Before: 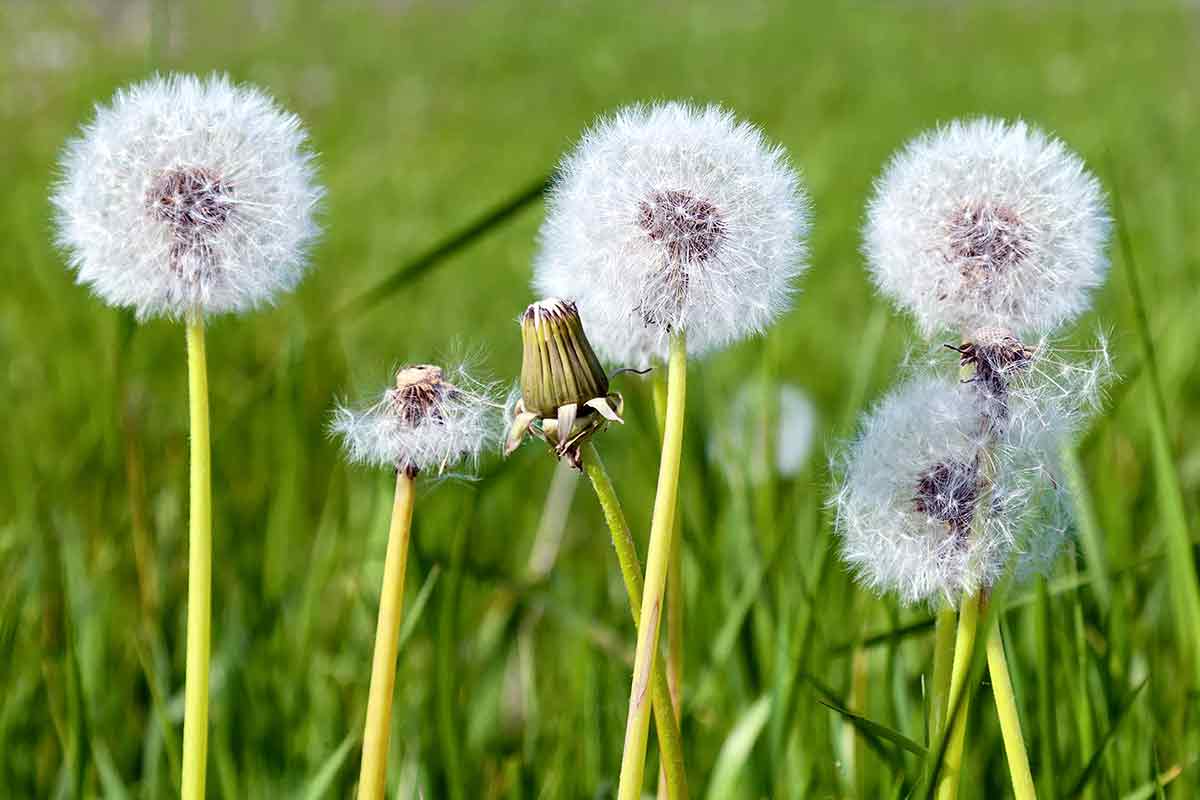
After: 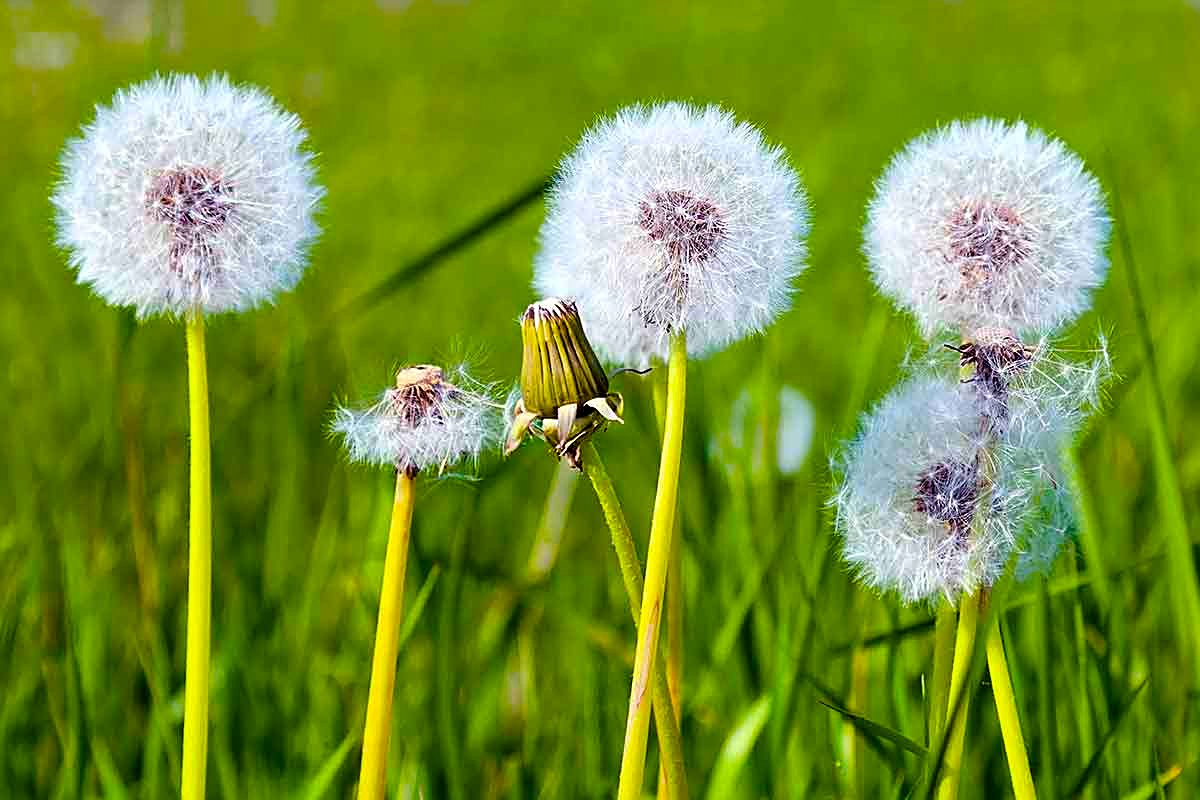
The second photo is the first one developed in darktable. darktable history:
white balance: emerald 1
sharpen: on, module defaults
color balance rgb: linear chroma grading › global chroma 25%, perceptual saturation grading › global saturation 50%
